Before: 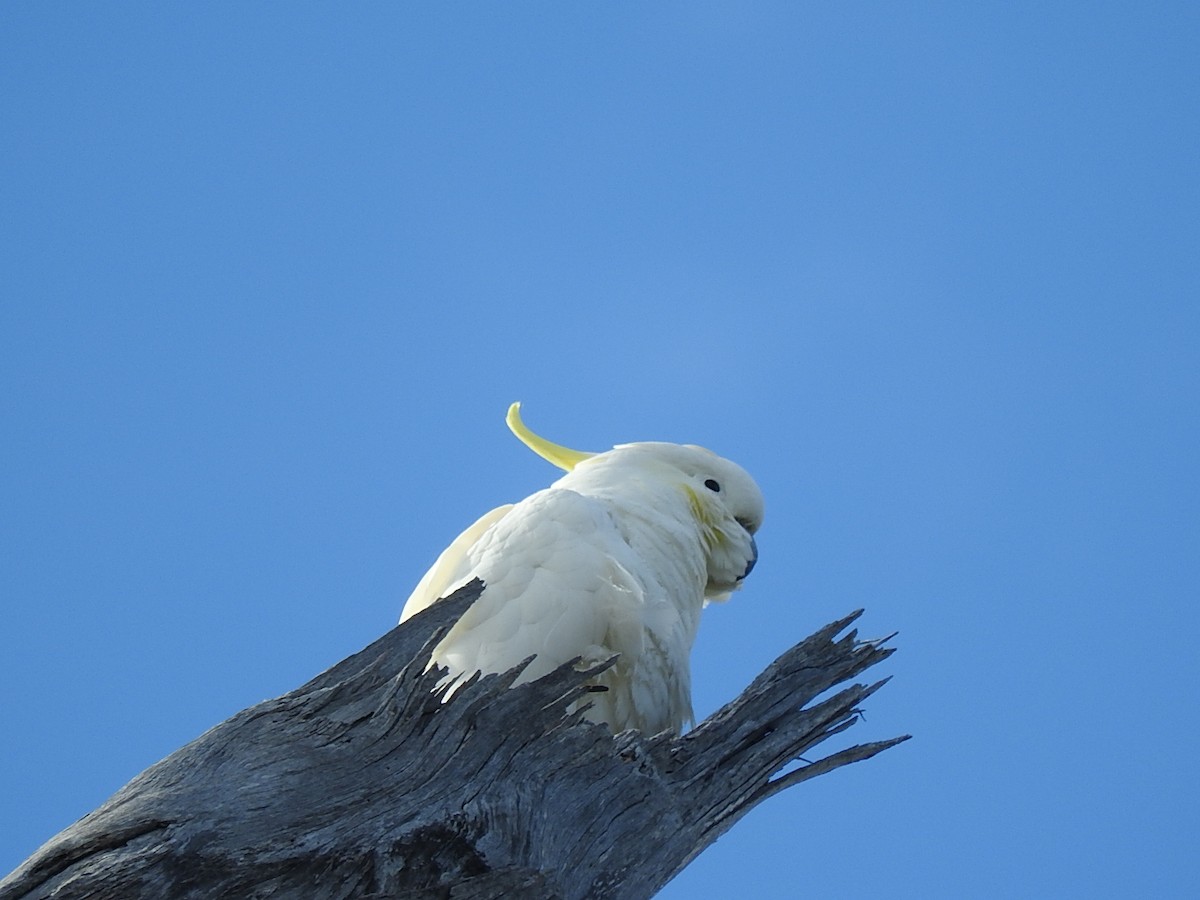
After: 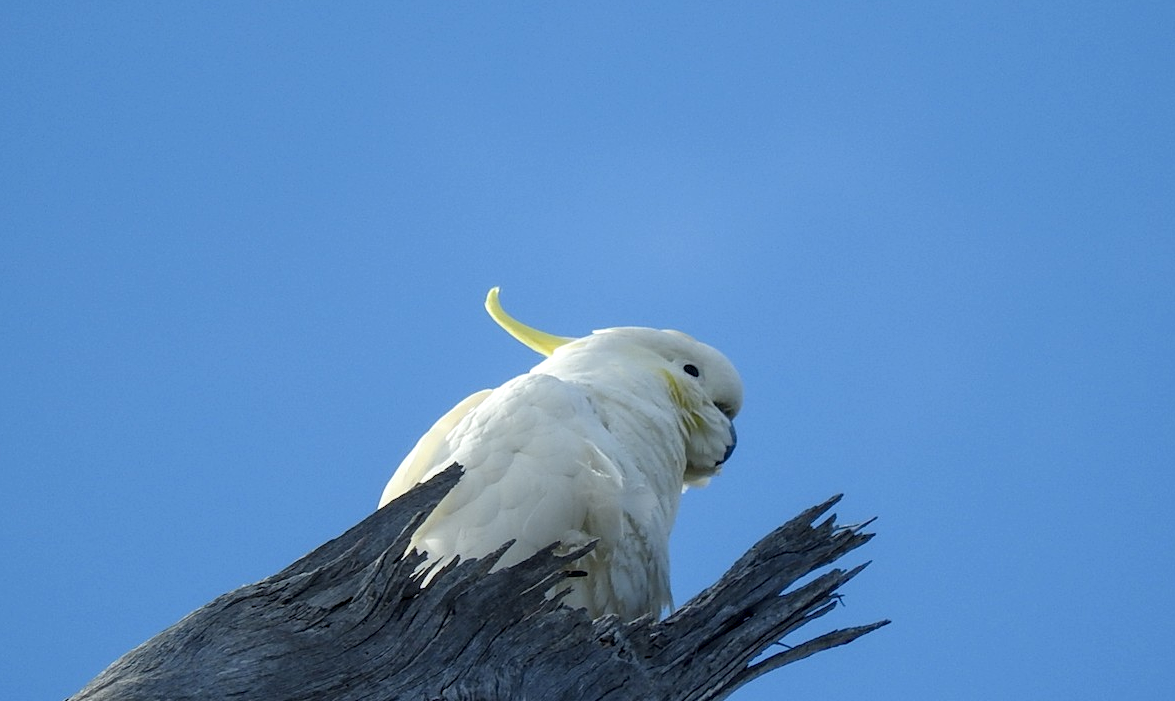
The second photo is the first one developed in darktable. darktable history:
local contrast: shadows 94%
crop and rotate: left 1.814%, top 12.818%, right 0.25%, bottom 9.225%
